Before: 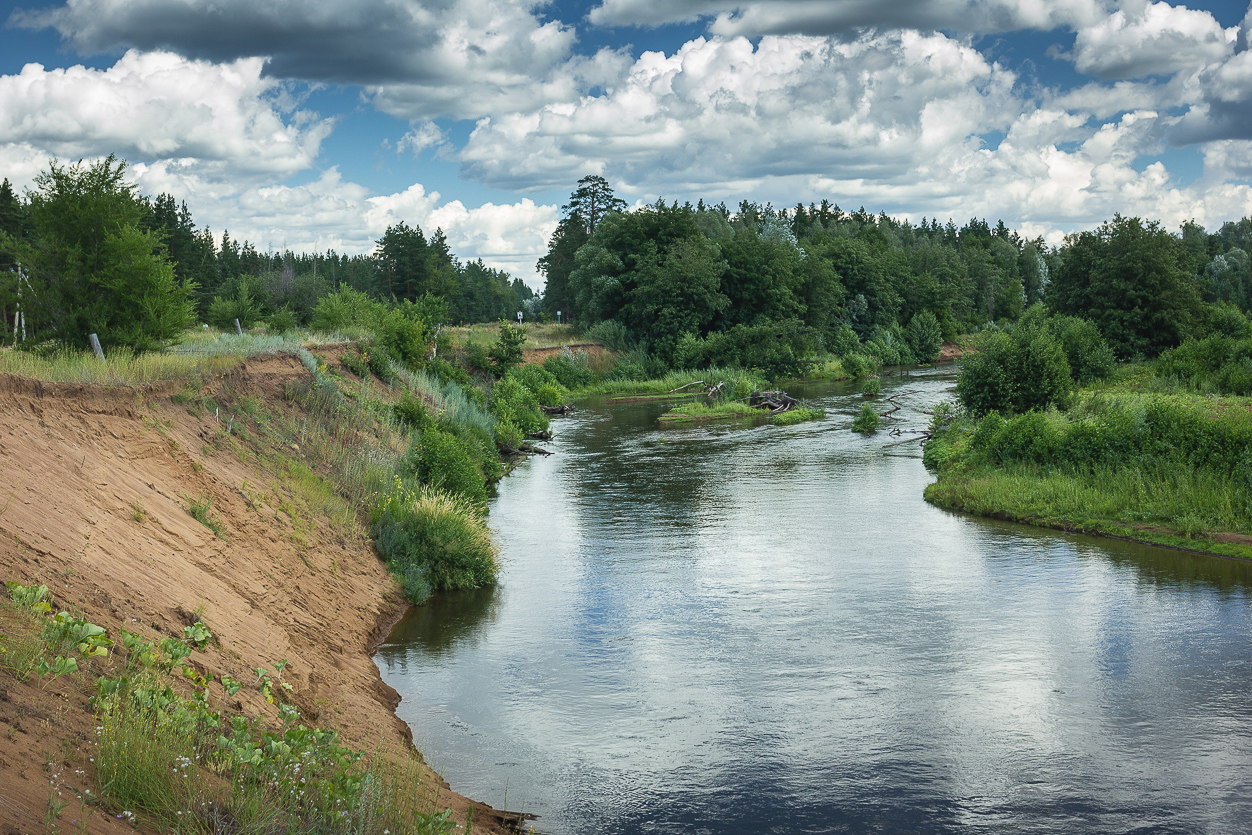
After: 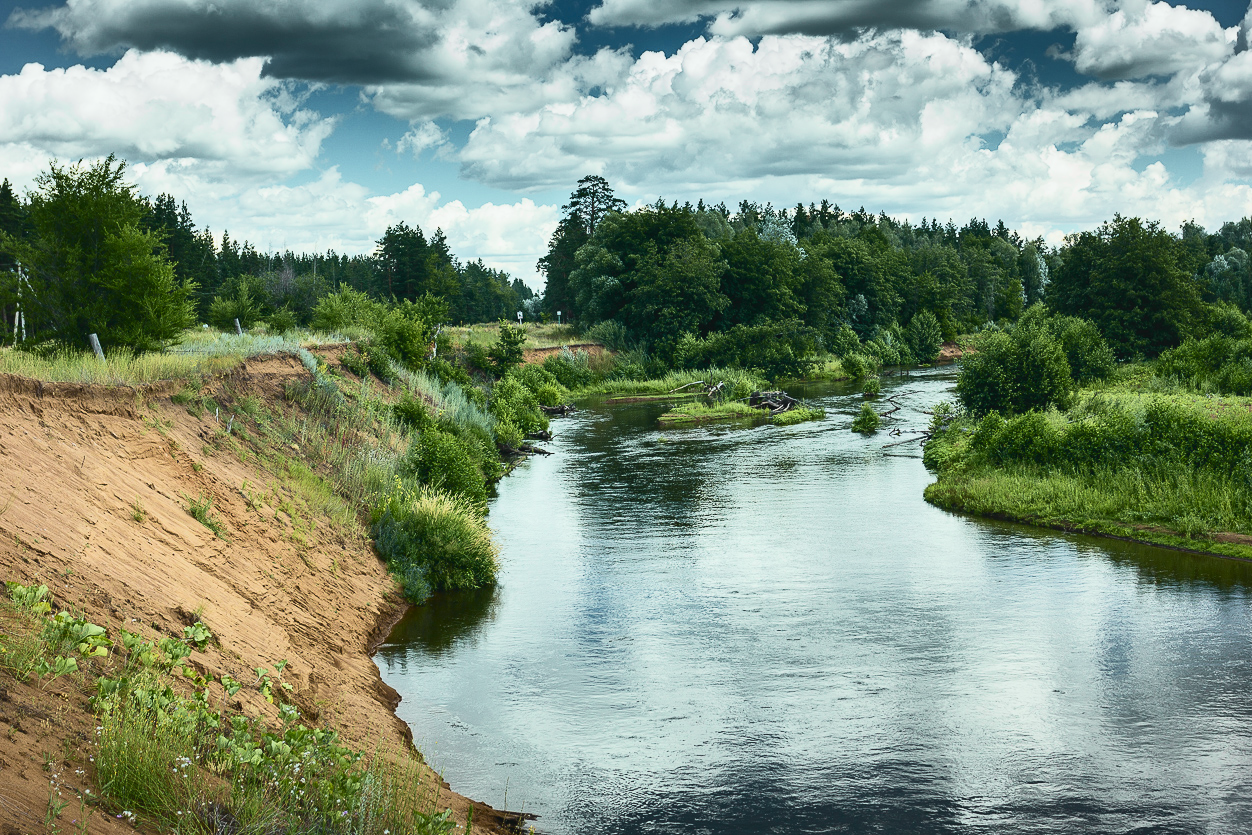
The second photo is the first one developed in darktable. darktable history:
shadows and highlights: shadows 73.27, highlights -61.07, soften with gaussian
tone curve: curves: ch0 [(0, 0.028) (0.037, 0.05) (0.123, 0.108) (0.19, 0.164) (0.269, 0.247) (0.475, 0.533) (0.595, 0.695) (0.718, 0.823) (0.855, 0.913) (1, 0.982)]; ch1 [(0, 0) (0.243, 0.245) (0.427, 0.41) (0.493, 0.481) (0.505, 0.502) (0.536, 0.545) (0.56, 0.582) (0.611, 0.644) (0.769, 0.807) (1, 1)]; ch2 [(0, 0) (0.249, 0.216) (0.349, 0.321) (0.424, 0.442) (0.476, 0.483) (0.498, 0.499) (0.517, 0.519) (0.532, 0.55) (0.569, 0.608) (0.614, 0.661) (0.706, 0.75) (0.808, 0.809) (0.991, 0.968)], color space Lab, independent channels, preserve colors none
contrast brightness saturation: contrast 0.115, saturation -0.15
